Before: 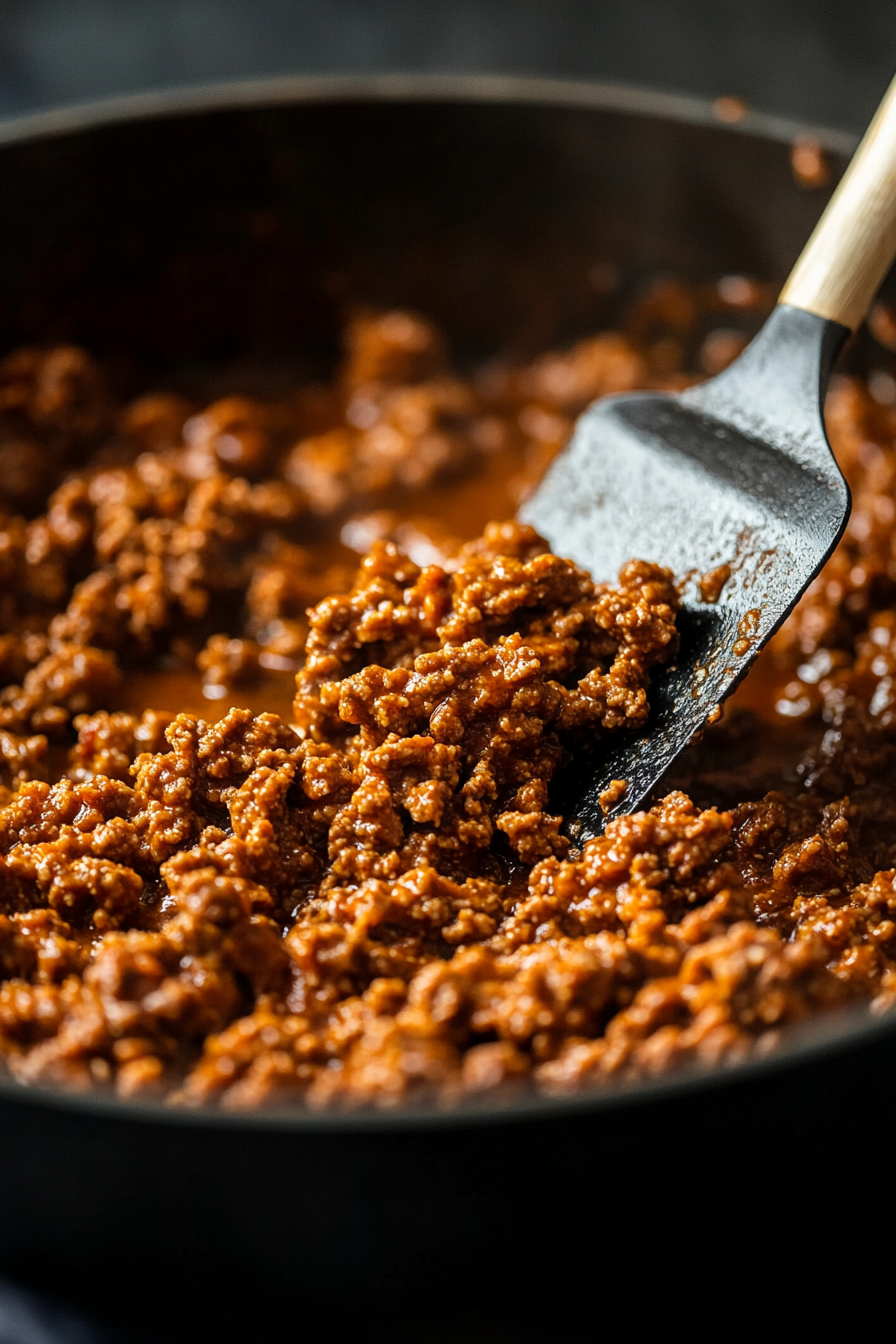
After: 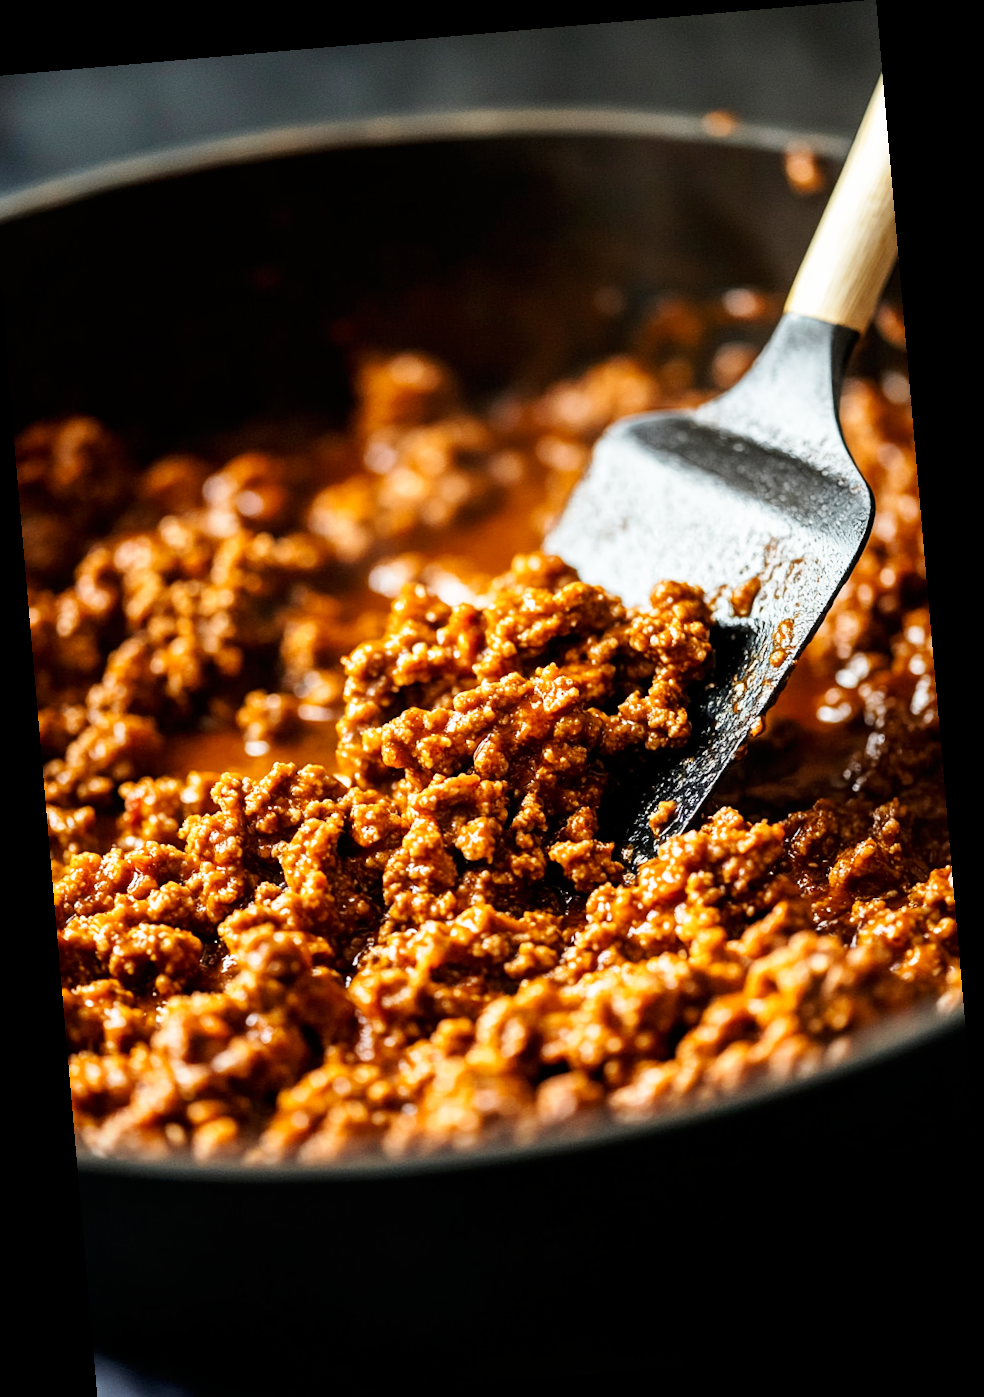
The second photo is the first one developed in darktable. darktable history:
rotate and perspective: rotation -4.98°, automatic cropping off
crop and rotate: left 1.774%, right 0.633%, bottom 1.28%
base curve: curves: ch0 [(0, 0) (0.005, 0.002) (0.15, 0.3) (0.4, 0.7) (0.75, 0.95) (1, 1)], preserve colors none
contrast brightness saturation: saturation -0.05
